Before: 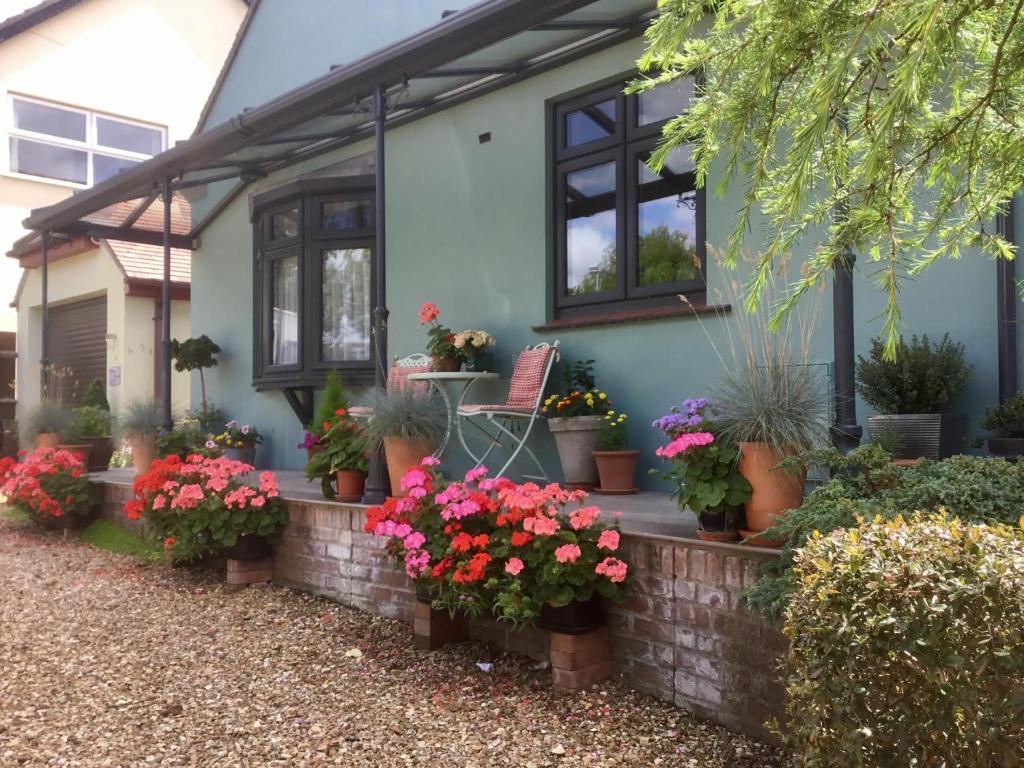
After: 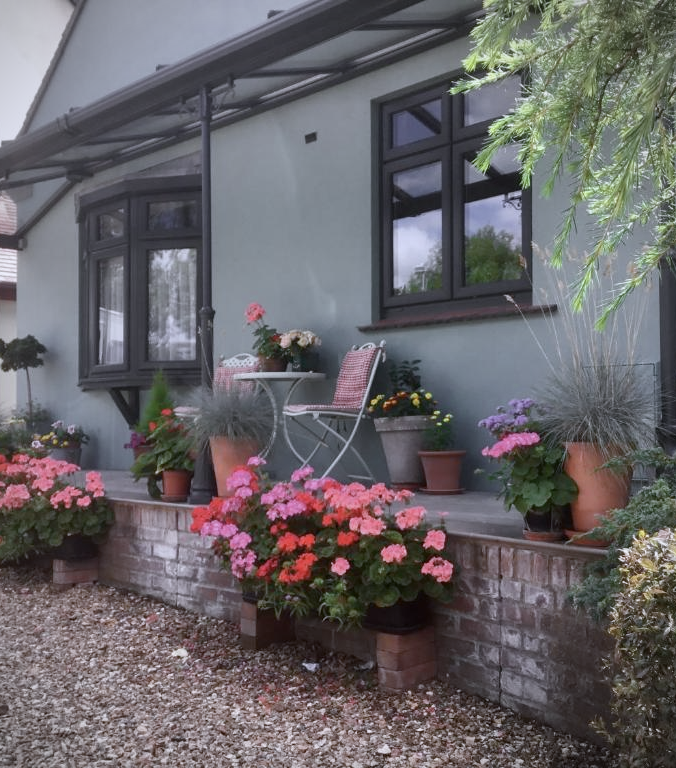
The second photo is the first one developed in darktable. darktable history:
color calibration: illuminant as shot in camera, x 0.379, y 0.397, temperature 4145.05 K
color zones: curves: ch1 [(0.25, 0.61) (0.75, 0.248)]
crop: left 17.054%, right 16.855%
contrast brightness saturation: saturation -0.166
vignetting: on, module defaults
